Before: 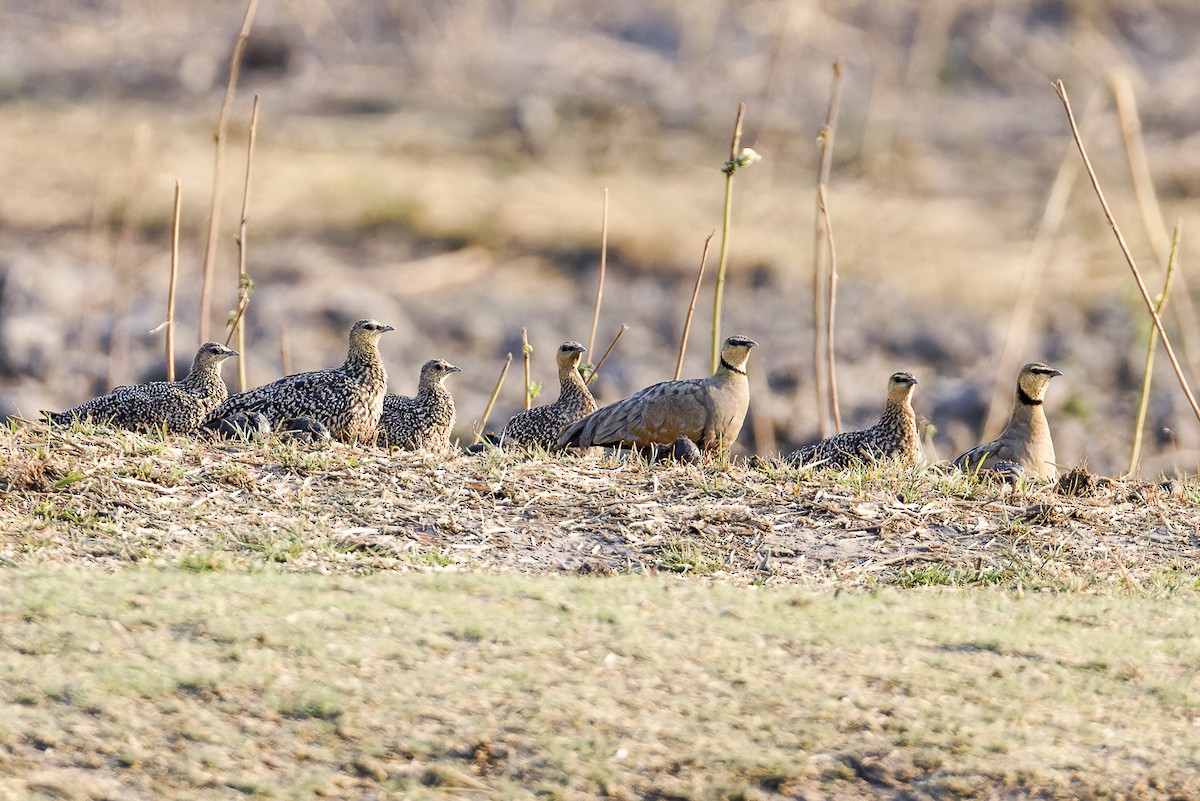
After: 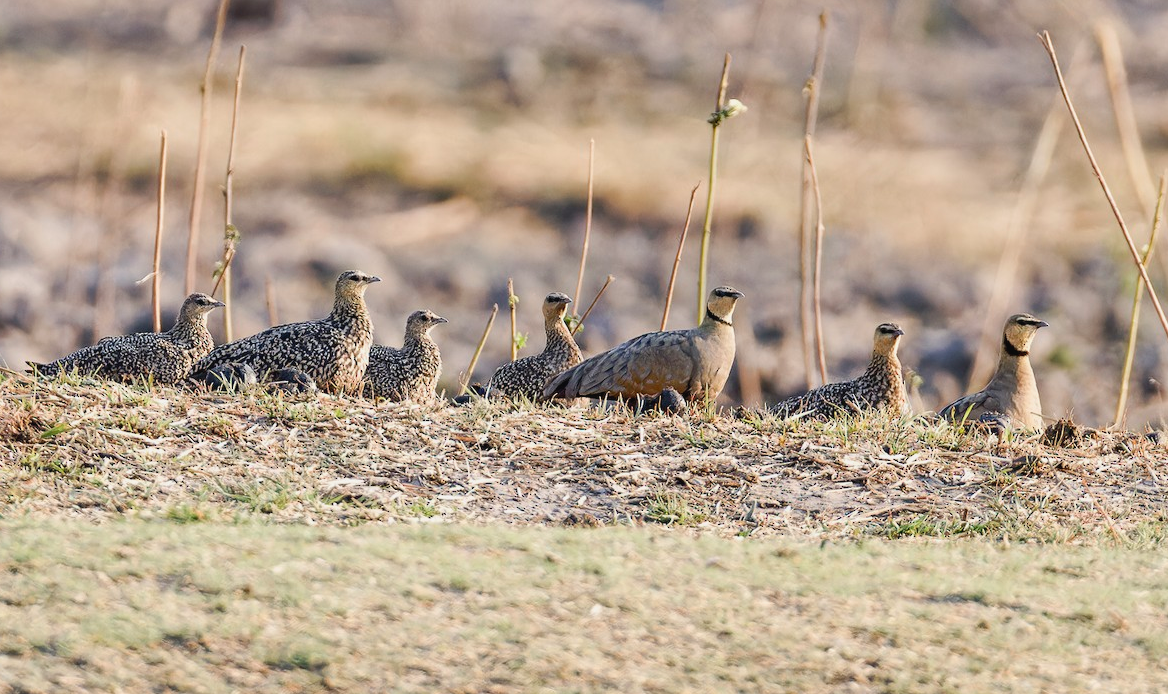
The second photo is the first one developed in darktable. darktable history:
contrast brightness saturation: contrast -0.074, brightness -0.042, saturation -0.114
crop: left 1.192%, top 6.191%, right 1.405%, bottom 7.108%
